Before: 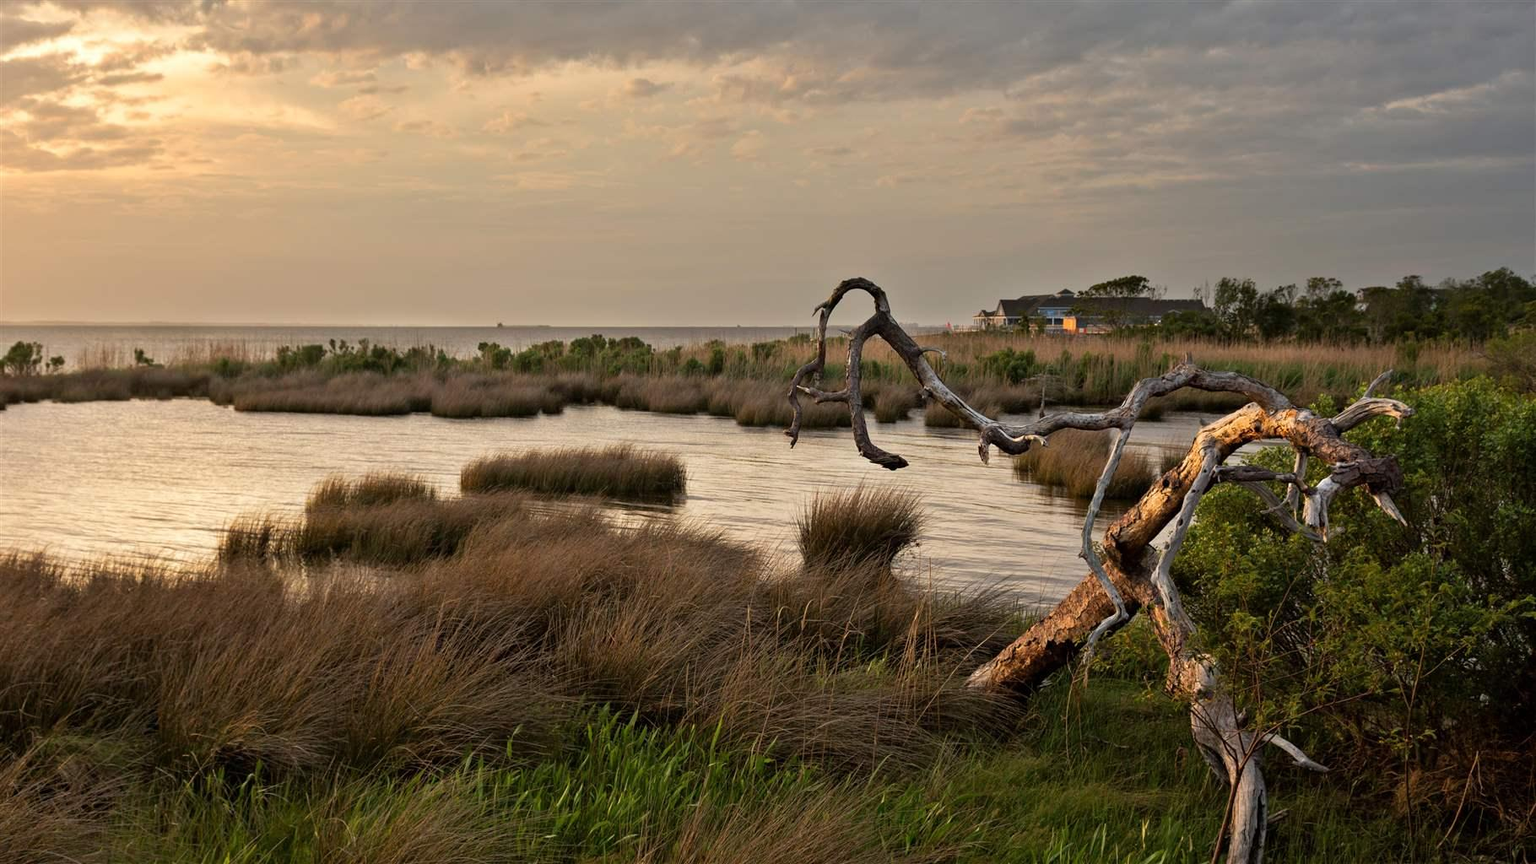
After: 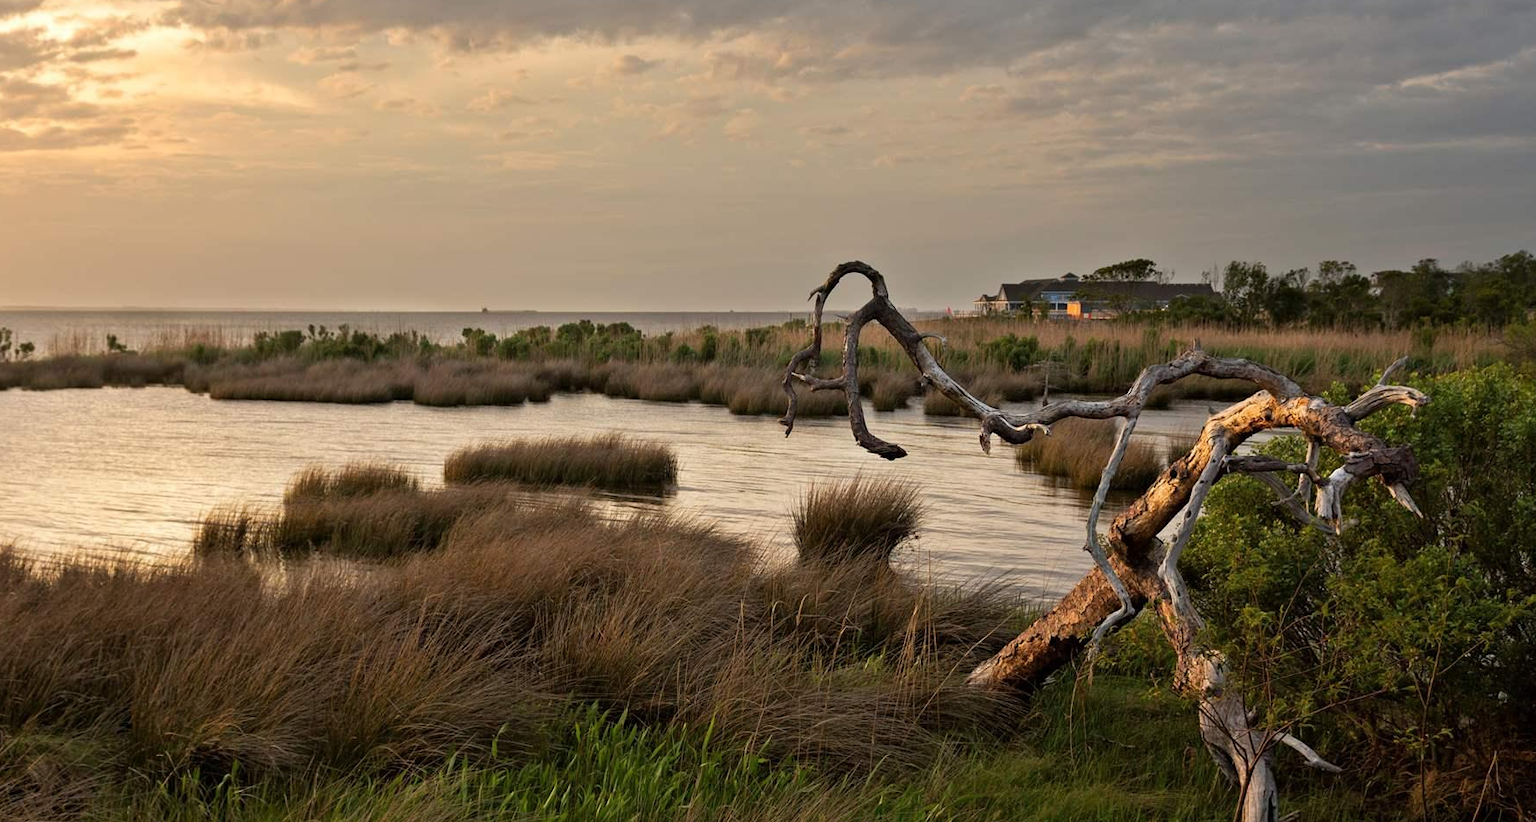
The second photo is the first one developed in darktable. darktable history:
crop: left 2.047%, top 2.941%, right 1.21%, bottom 4.981%
